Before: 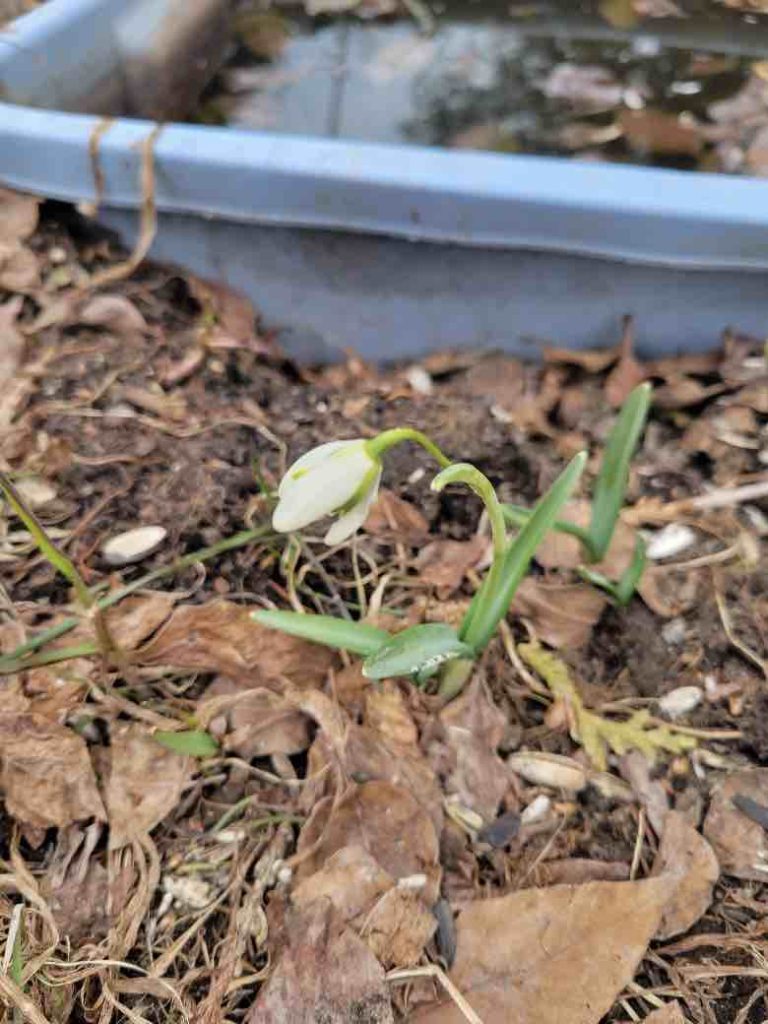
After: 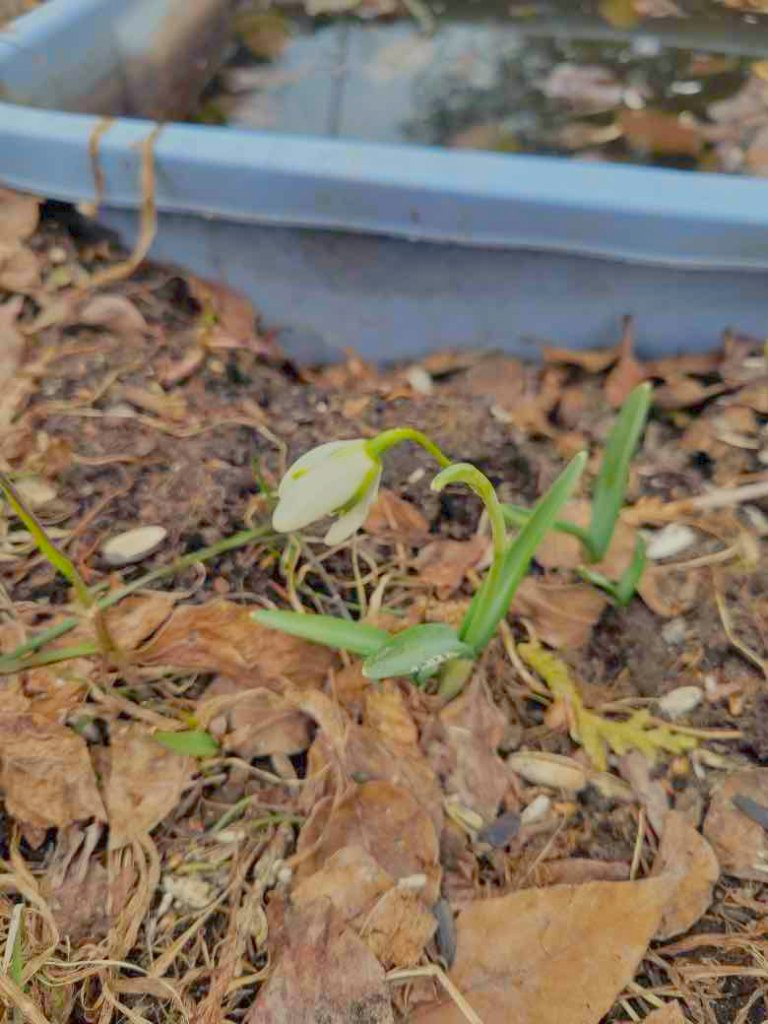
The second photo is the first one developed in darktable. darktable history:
color balance rgb: shadows lift › chroma 1.027%, shadows lift › hue 242.61°, highlights gain › luminance 5.916%, highlights gain › chroma 2.555%, highlights gain › hue 91.86°, white fulcrum 1 EV, perceptual saturation grading › global saturation 24.948%, contrast -29.906%
